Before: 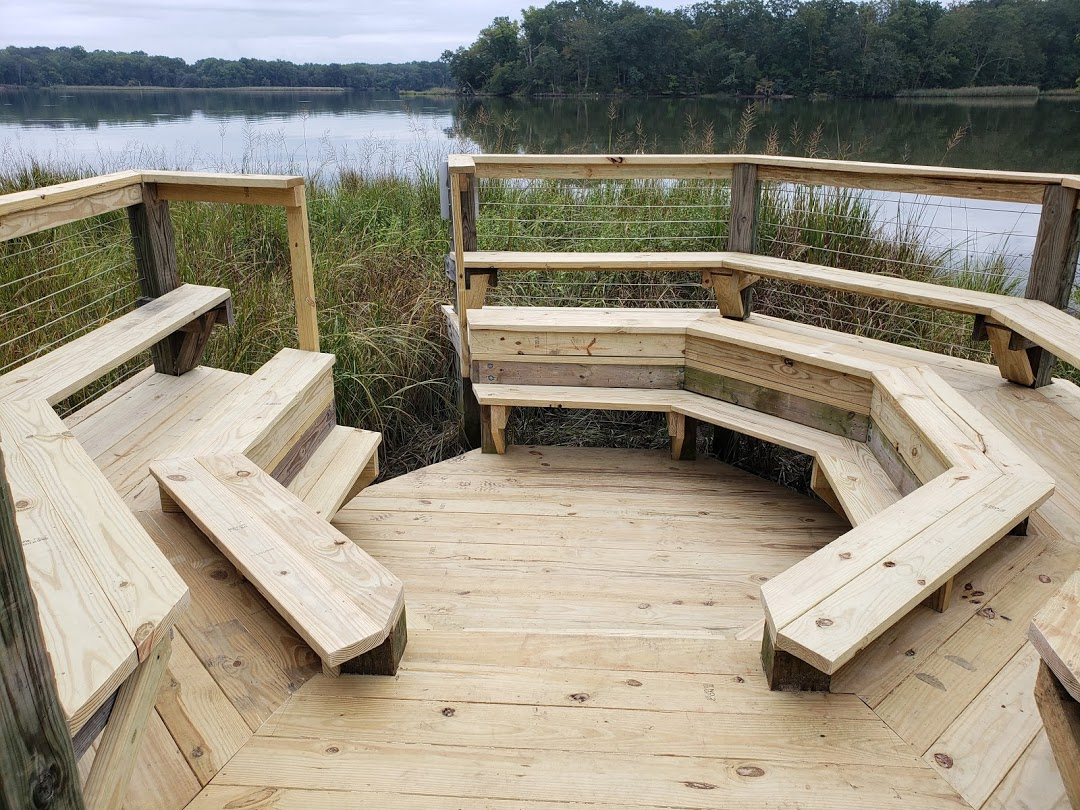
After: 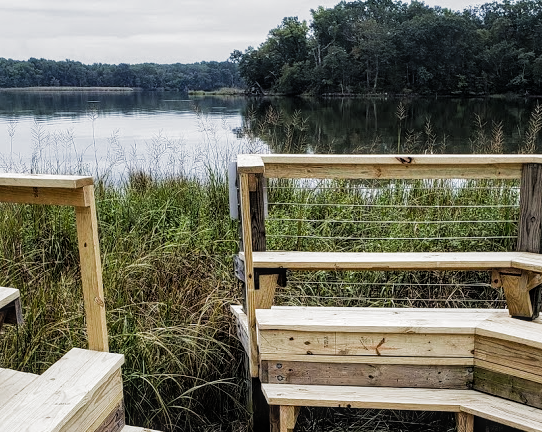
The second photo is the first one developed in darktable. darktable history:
crop: left 19.572%, right 30.217%, bottom 46.605%
filmic rgb: black relative exposure -6.46 EV, white relative exposure 2.42 EV, target white luminance 99.899%, hardness 5.24, latitude 0.554%, contrast 1.42, highlights saturation mix 2.14%, add noise in highlights 0, color science v3 (2019), use custom middle-gray values true, contrast in highlights soft
local contrast: on, module defaults
color calibration: output colorfulness [0, 0.315, 0, 0], illuminant same as pipeline (D50), adaptation XYZ, x 0.346, y 0.359, temperature 5015.53 K
